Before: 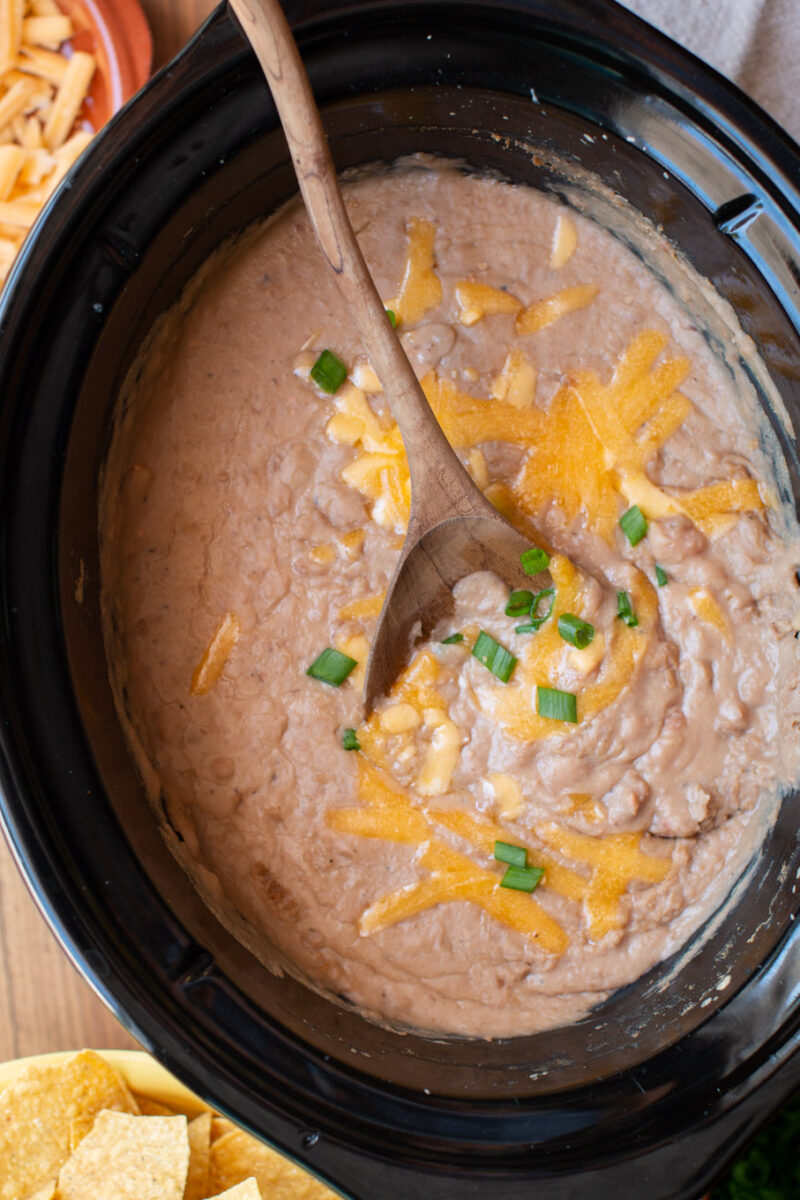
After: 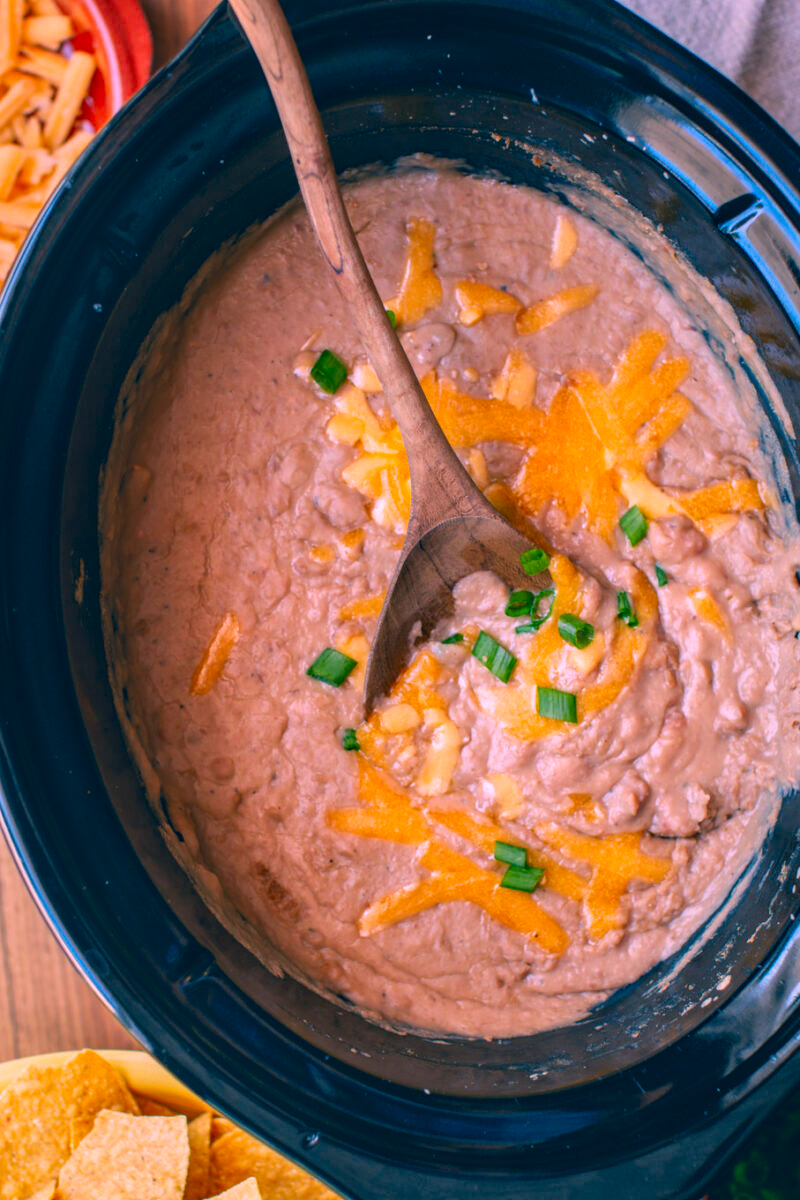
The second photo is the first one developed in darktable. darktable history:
color correction: highlights a* 17.42, highlights b* 0.337, shadows a* -15.02, shadows b* -14.73, saturation 1.46
local contrast: highlights 1%, shadows 4%, detail 133%
